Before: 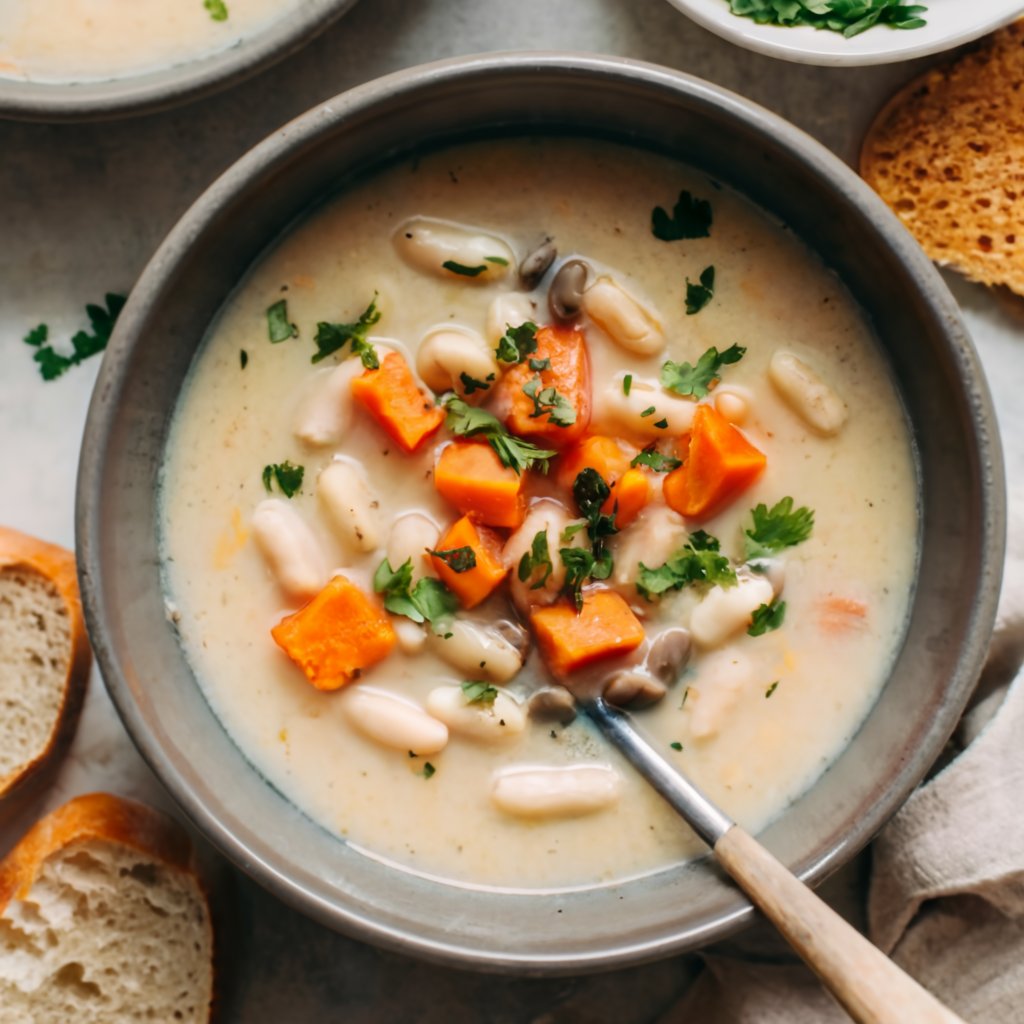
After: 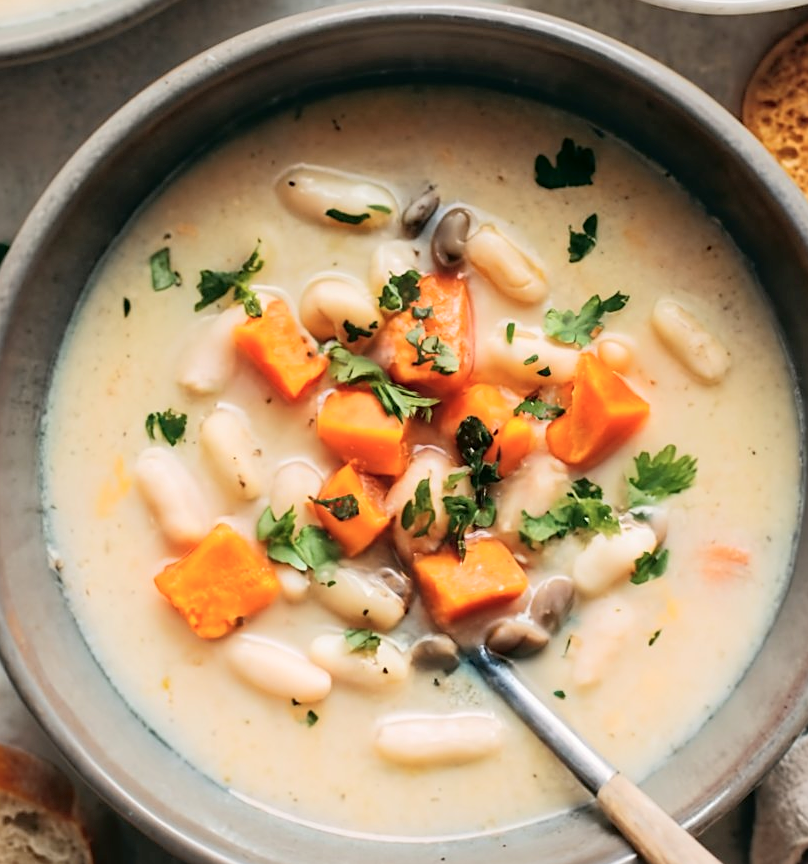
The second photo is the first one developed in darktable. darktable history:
shadows and highlights: shadows 43.12, highlights 6.62
crop: left 11.488%, top 5.103%, right 9.565%, bottom 10.513%
sharpen: amount 0.496
tone curve: curves: ch0 [(0, 0) (0.07, 0.057) (0.15, 0.177) (0.352, 0.445) (0.59, 0.703) (0.857, 0.908) (1, 1)], color space Lab, independent channels, preserve colors none
exposure: exposure -0.045 EV, compensate exposure bias true, compensate highlight preservation false
